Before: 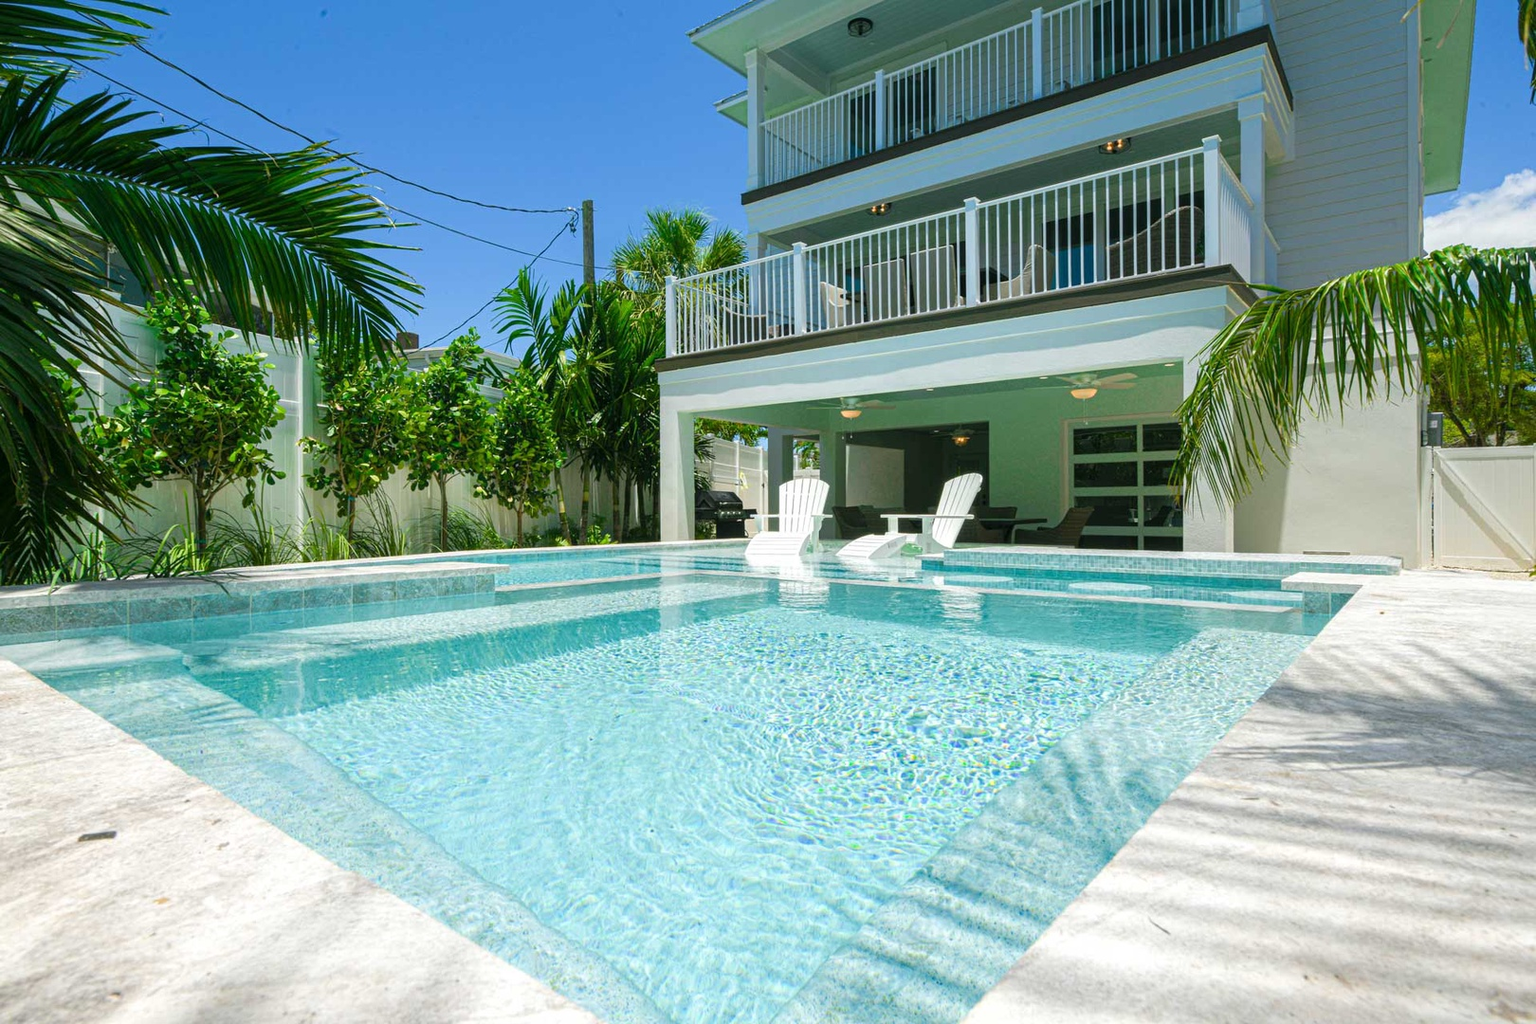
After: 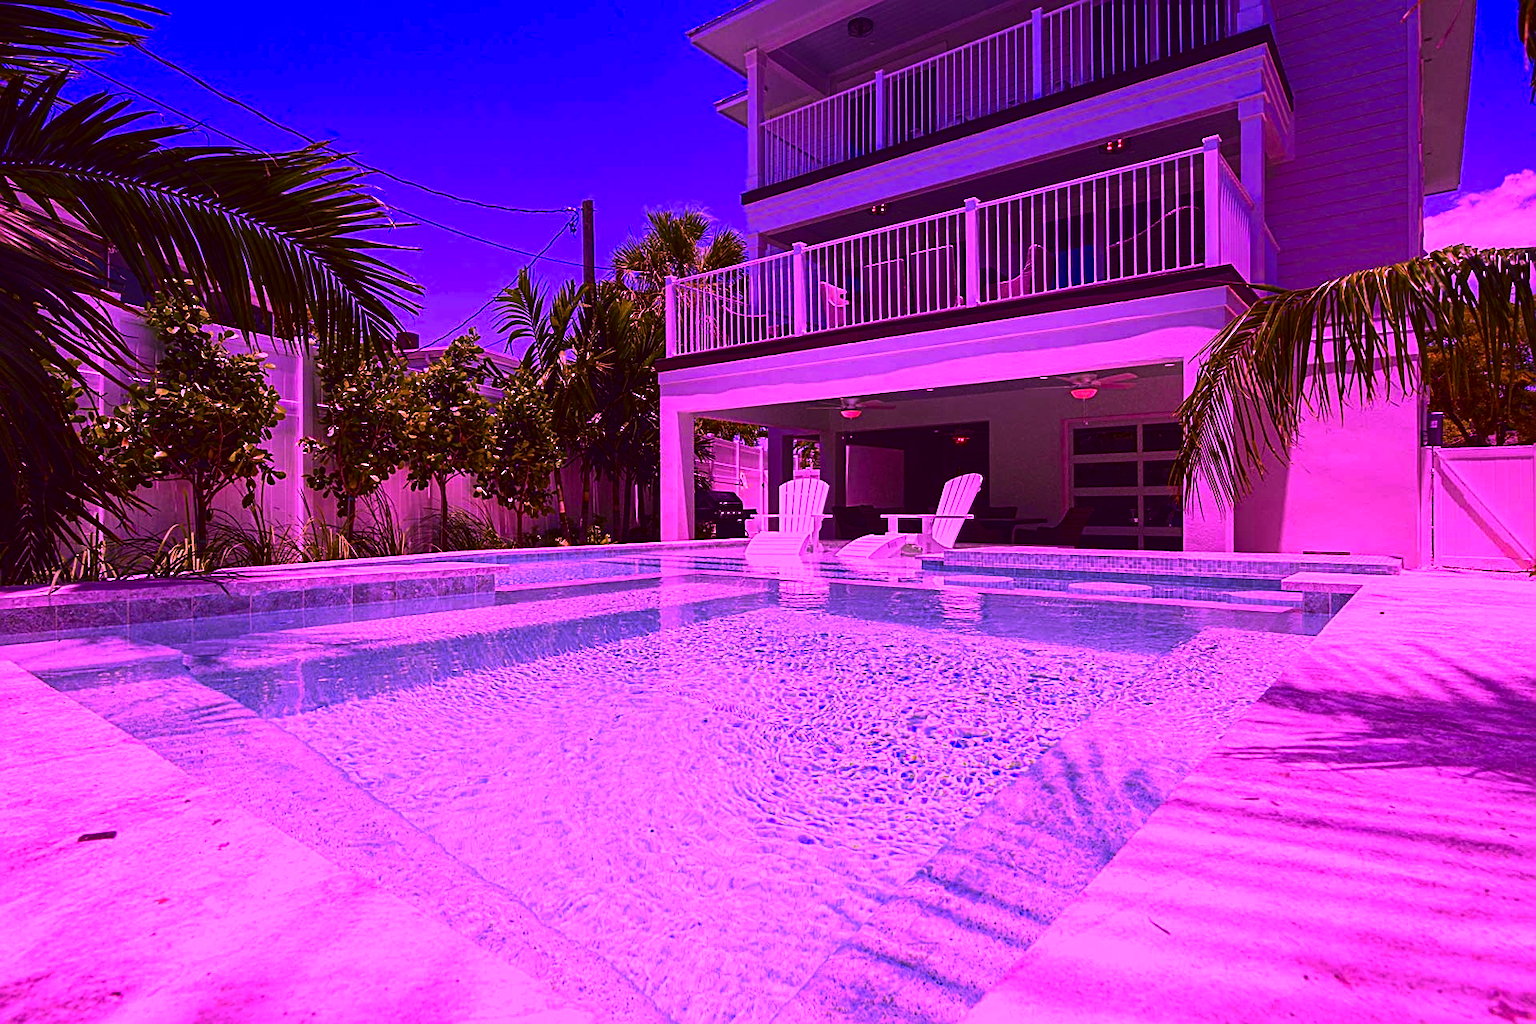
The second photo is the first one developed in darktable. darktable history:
sharpen: on, module defaults
base curve: curves: ch0 [(0, 0) (0.74, 0.67) (1, 1)], preserve colors none
color calibration: illuminant custom, x 0.262, y 0.521, temperature 7019.6 K, saturation algorithm version 1 (2020)
contrast brightness saturation: contrast 0.091, brightness -0.59, saturation 0.166
exposure: black level correction -0.004, exposure 0.052 EV, compensate exposure bias true, compensate highlight preservation false
color balance rgb: perceptual saturation grading › global saturation 0.504%, perceptual brilliance grading › global brilliance 10.236%, contrast -29.605%
tone equalizer: -8 EV -0.449 EV, -7 EV -0.405 EV, -6 EV -0.312 EV, -5 EV -0.19 EV, -3 EV 0.217 EV, -2 EV 0.311 EV, -1 EV 0.401 EV, +0 EV 0.419 EV, edges refinement/feathering 500, mask exposure compensation -1.57 EV, preserve details no
